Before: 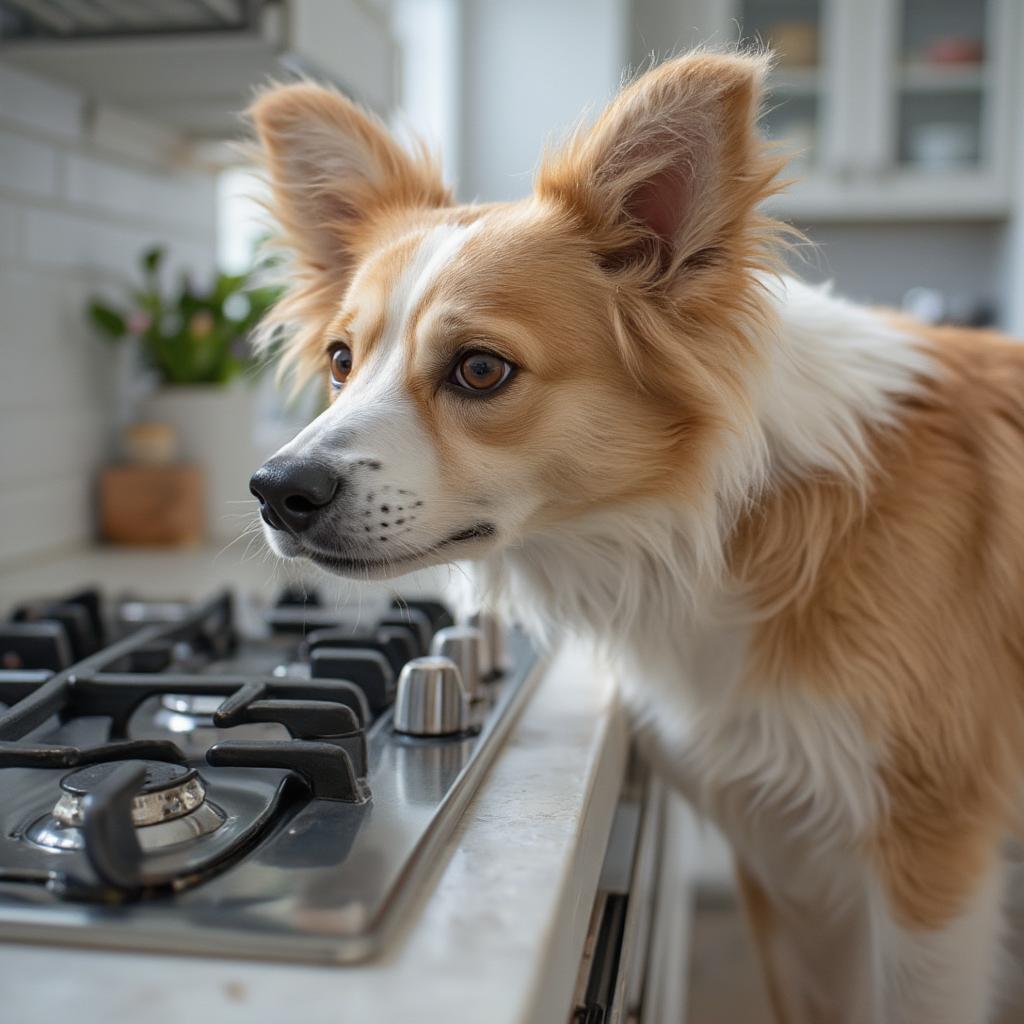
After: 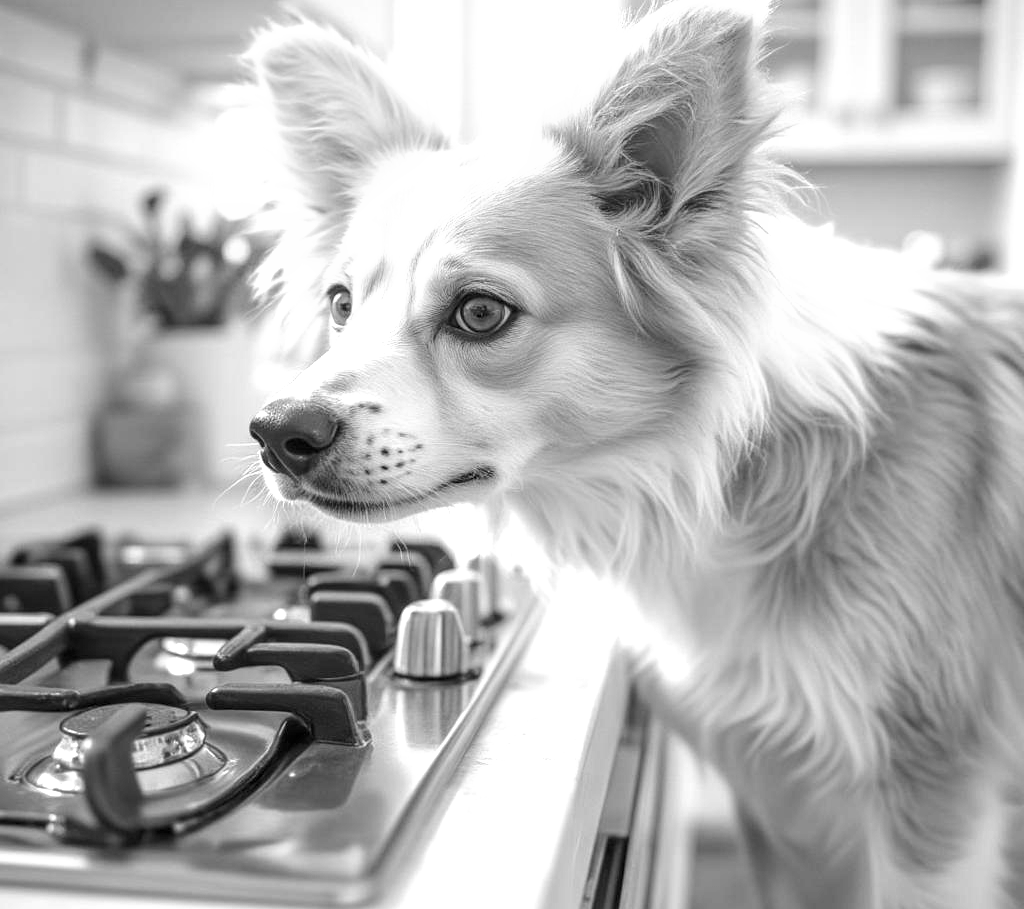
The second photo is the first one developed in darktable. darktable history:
exposure: black level correction 0, exposure 1.2 EV, compensate exposure bias true, compensate highlight preservation false
crop and rotate: top 5.609%, bottom 5.609%
local contrast: on, module defaults
velvia: on, module defaults
monochrome: a 16.01, b -2.65, highlights 0.52
shadows and highlights: shadows -70, highlights 35, soften with gaussian
